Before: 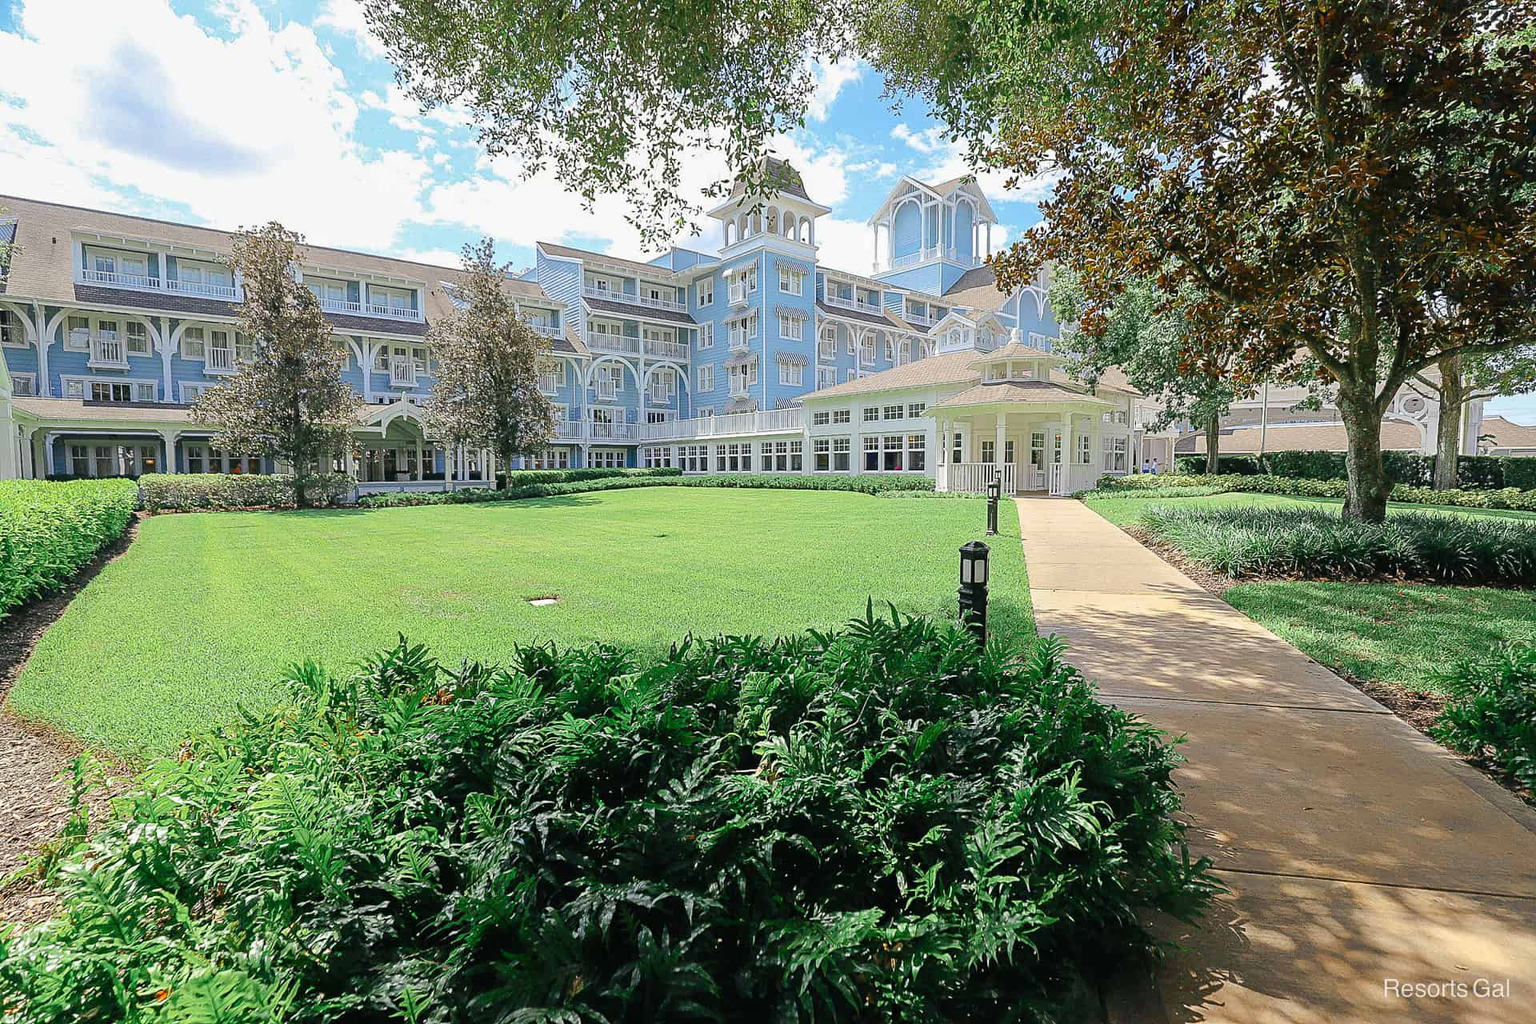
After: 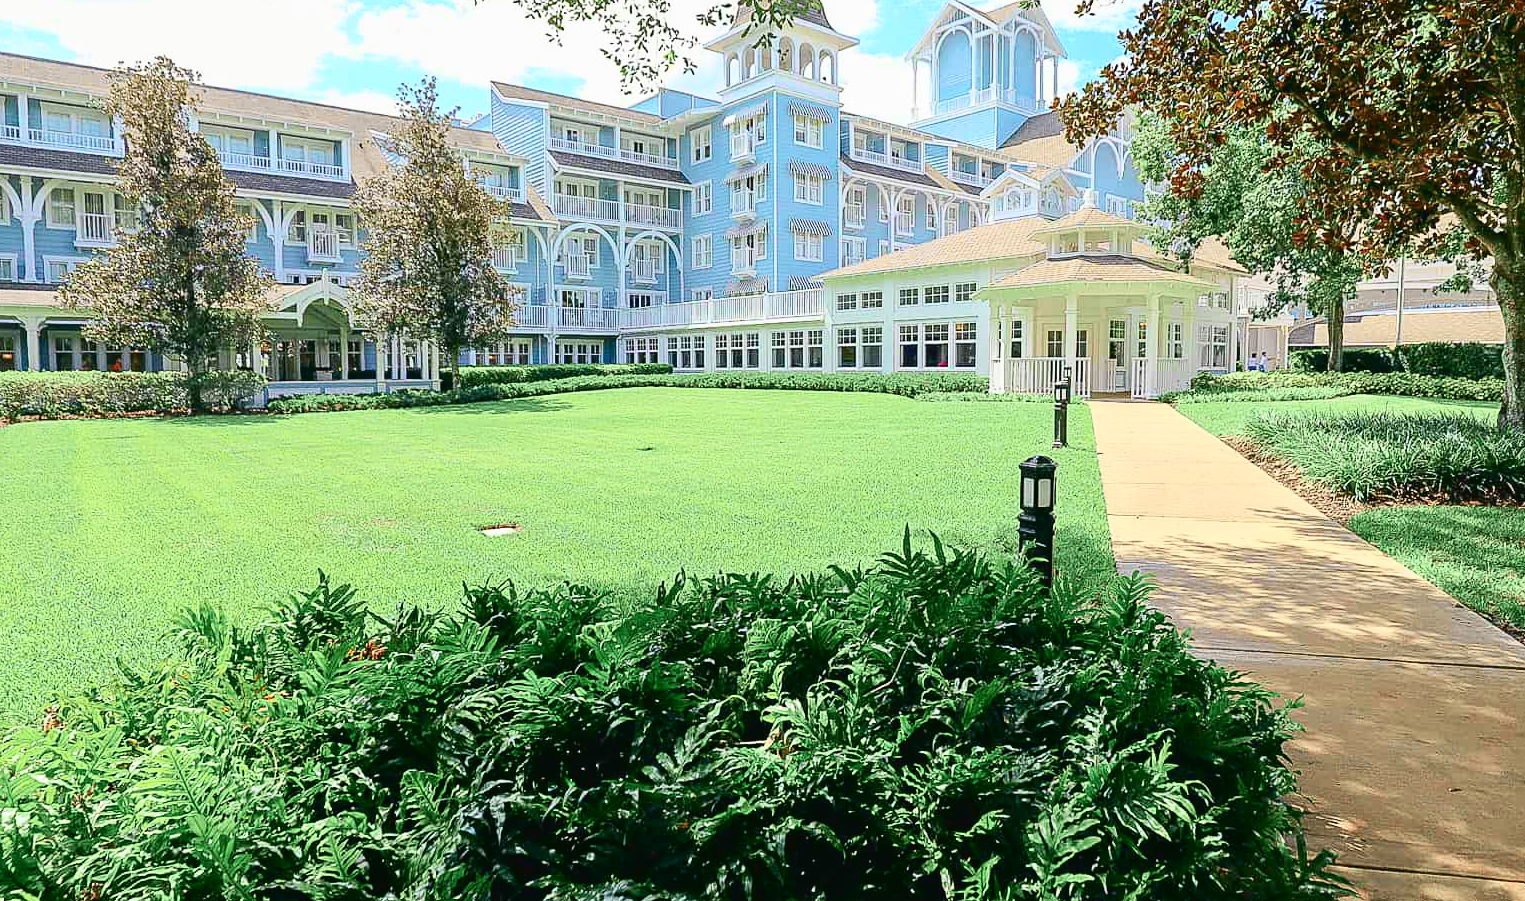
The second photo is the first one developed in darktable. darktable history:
crop: left 9.403%, top 17.294%, right 11.156%, bottom 12.315%
tone curve: curves: ch0 [(0, 0.024) (0.049, 0.038) (0.176, 0.162) (0.311, 0.337) (0.416, 0.471) (0.565, 0.658) (0.817, 0.911) (1, 1)]; ch1 [(0, 0) (0.351, 0.347) (0.446, 0.42) (0.481, 0.463) (0.504, 0.504) (0.522, 0.521) (0.546, 0.563) (0.622, 0.664) (0.728, 0.786) (1, 1)]; ch2 [(0, 0) (0.327, 0.324) (0.427, 0.413) (0.458, 0.444) (0.502, 0.504) (0.526, 0.539) (0.547, 0.581) (0.601, 0.61) (0.76, 0.765) (1, 1)], color space Lab, independent channels, preserve colors none
